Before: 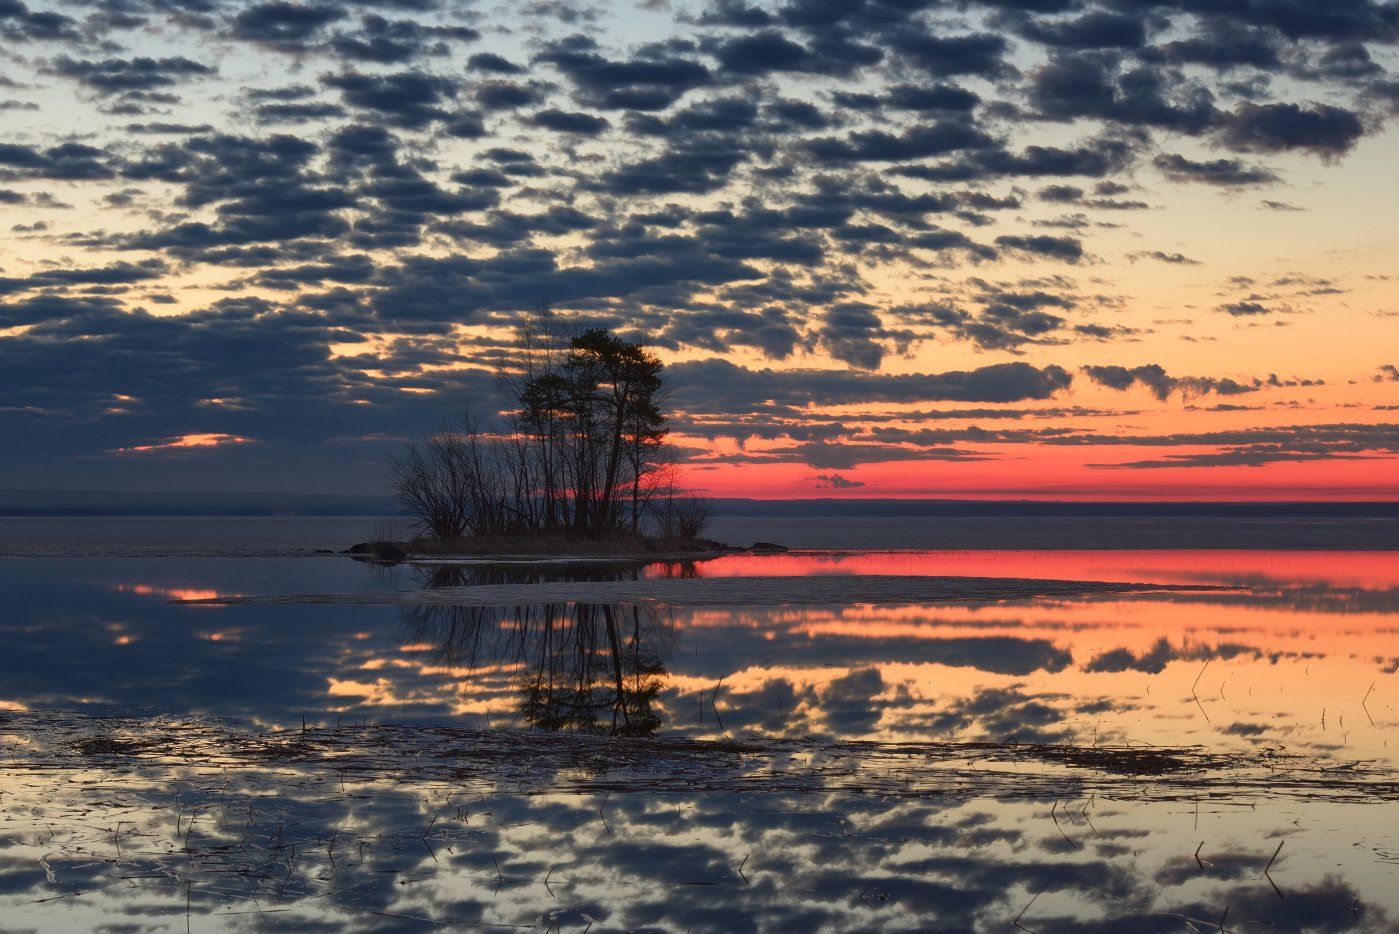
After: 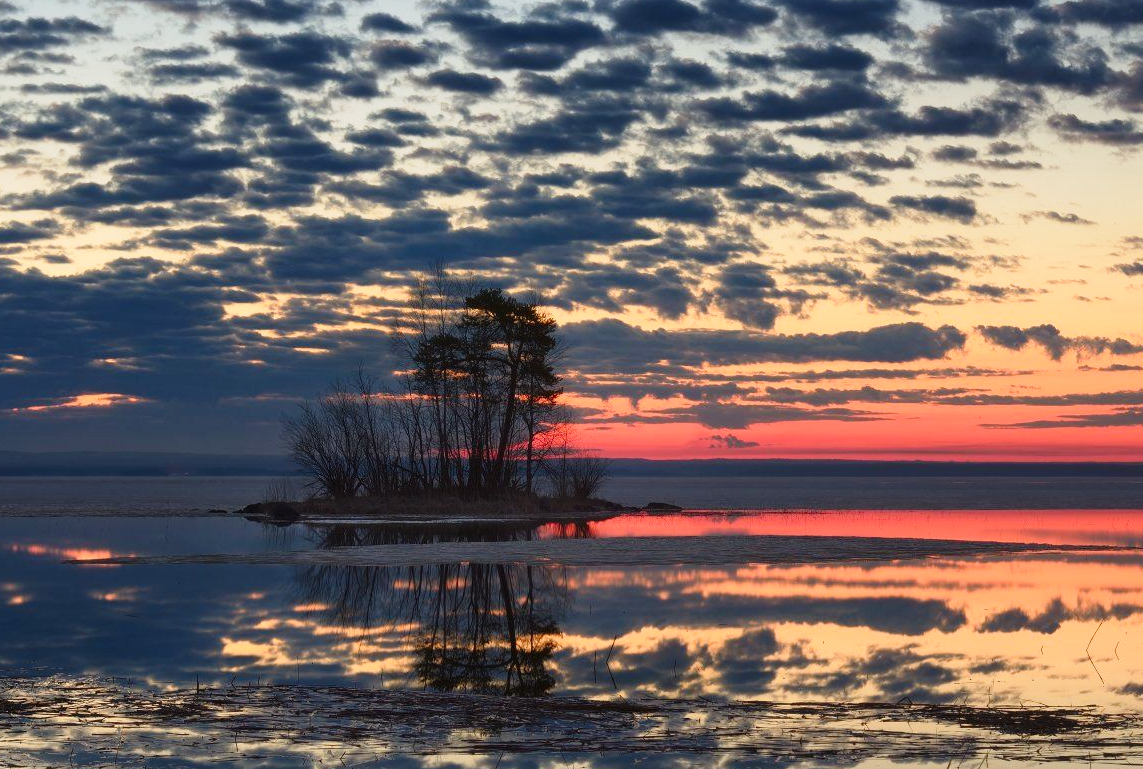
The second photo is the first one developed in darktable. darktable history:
tone curve: curves: ch0 [(0, 0) (0.003, 0.019) (0.011, 0.019) (0.025, 0.026) (0.044, 0.043) (0.069, 0.066) (0.1, 0.095) (0.136, 0.133) (0.177, 0.181) (0.224, 0.233) (0.277, 0.302) (0.335, 0.375) (0.399, 0.452) (0.468, 0.532) (0.543, 0.609) (0.623, 0.695) (0.709, 0.775) (0.801, 0.865) (0.898, 0.932) (1, 1)], preserve colors none
crop and rotate: left 7.617%, top 4.377%, right 10.612%, bottom 13.215%
